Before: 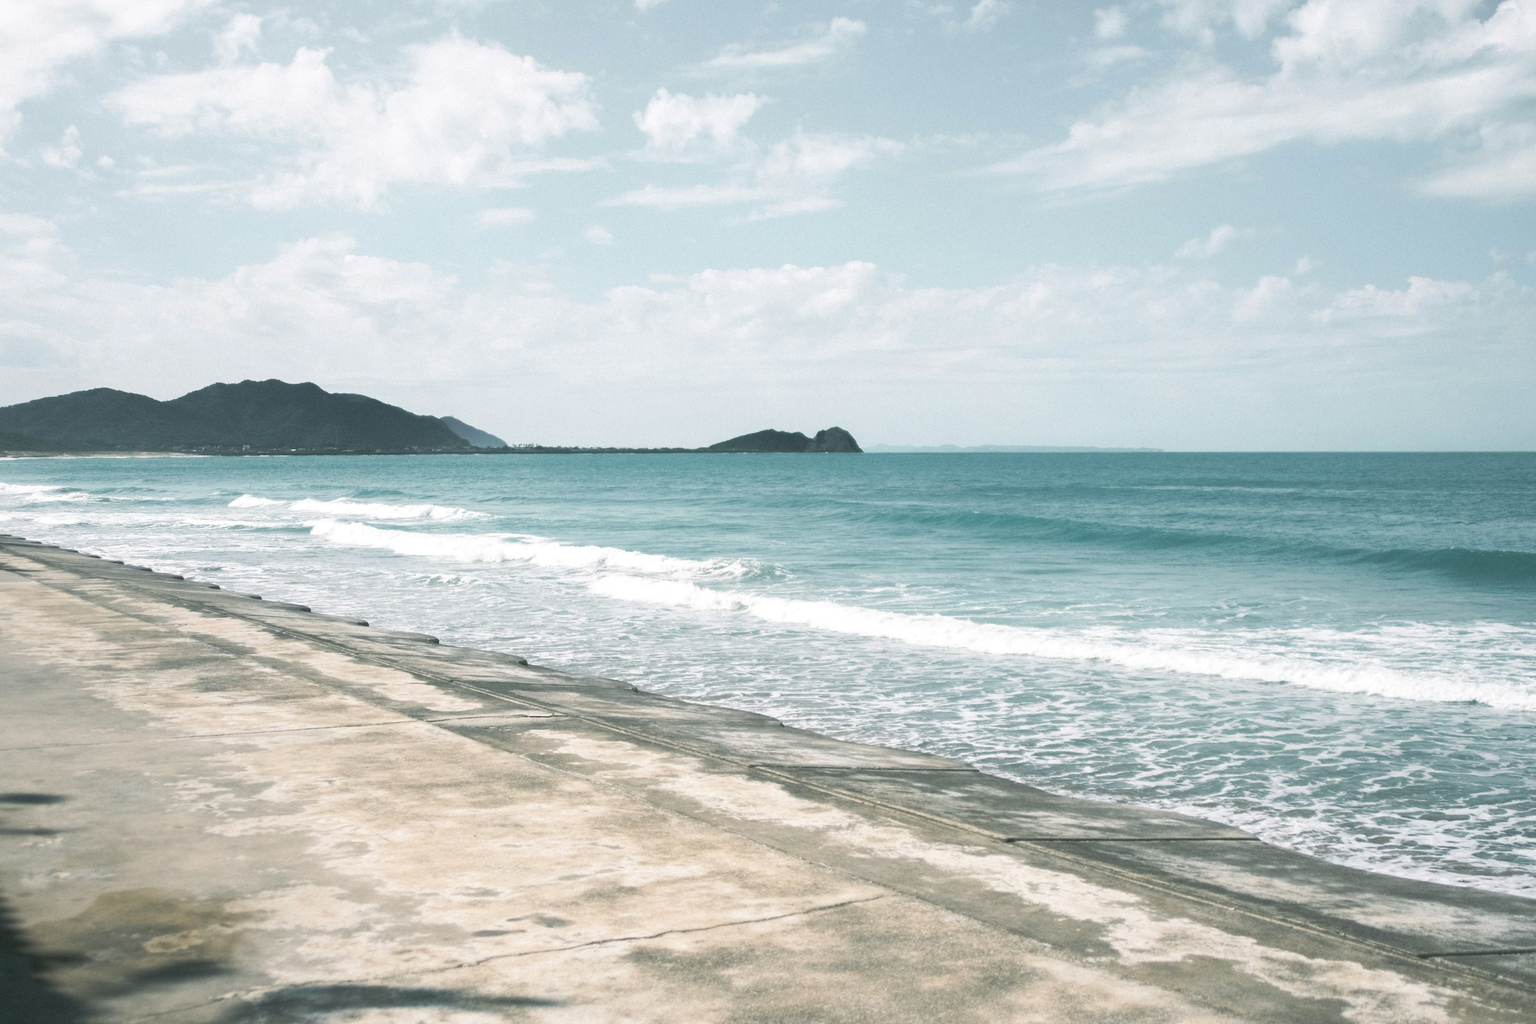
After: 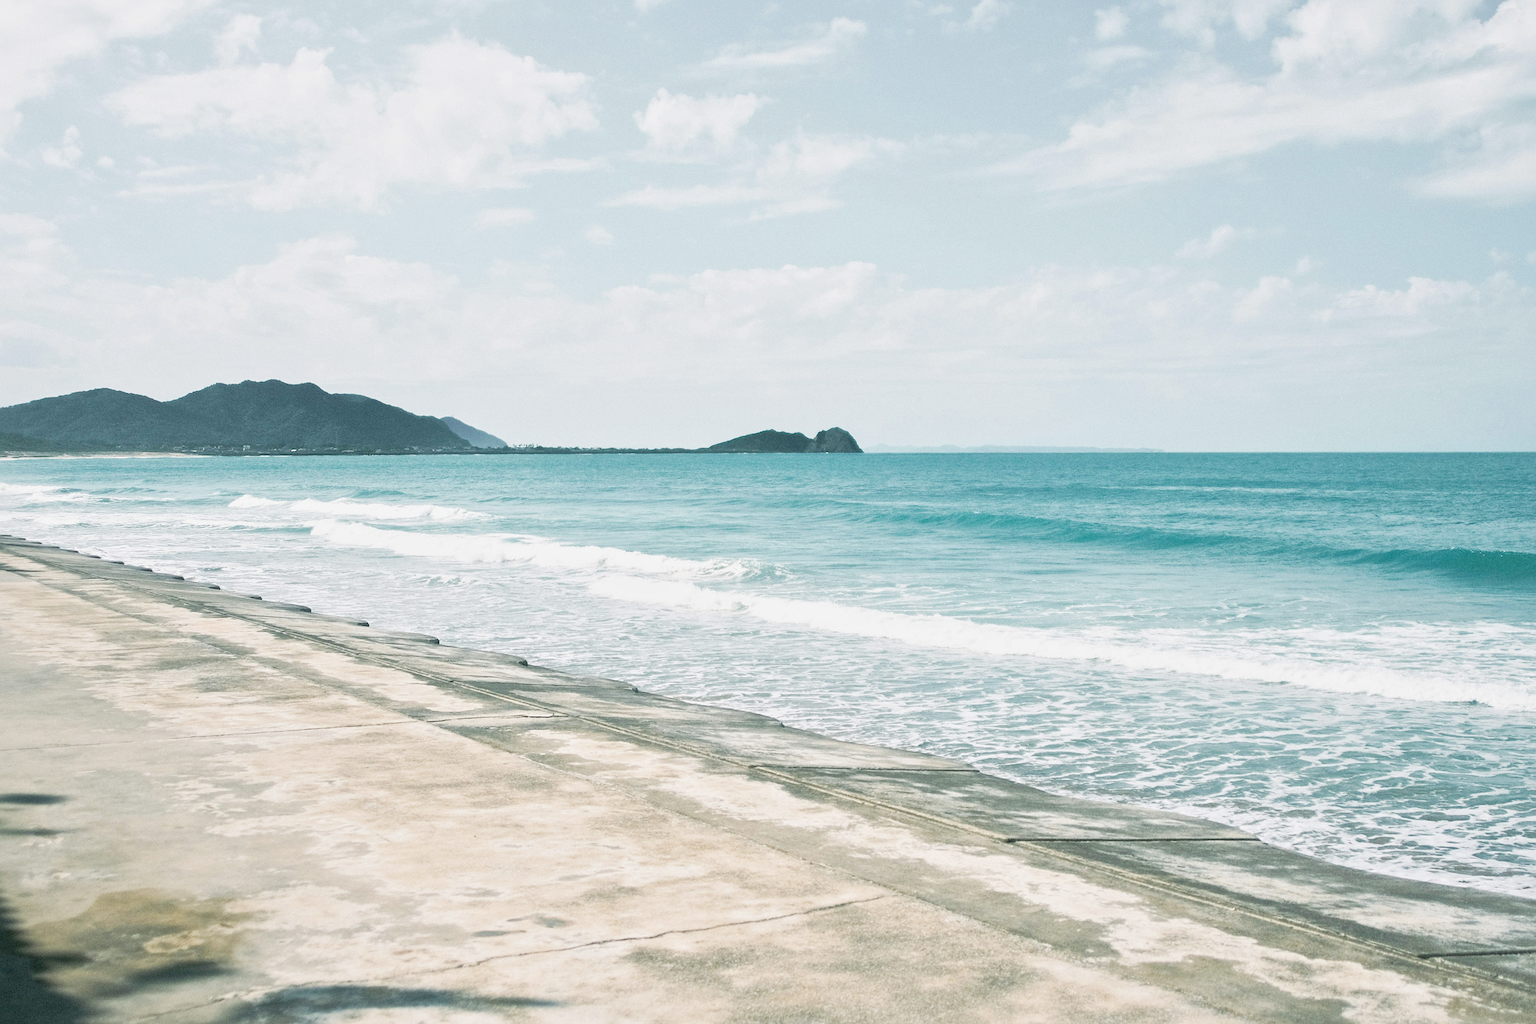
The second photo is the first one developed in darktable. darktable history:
sharpen: amount 0.495
color balance rgb: perceptual saturation grading › global saturation 26.671%, perceptual saturation grading › highlights -27.834%, perceptual saturation grading › mid-tones 15.614%, perceptual saturation grading › shadows 33.712%, perceptual brilliance grading › global brilliance 29.54%
filmic rgb: black relative exposure -7.17 EV, white relative exposure 5.38 EV, hardness 3.02
exposure: exposure -0.015 EV, compensate highlight preservation false
local contrast: mode bilateral grid, contrast 20, coarseness 50, detail 130%, midtone range 0.2
